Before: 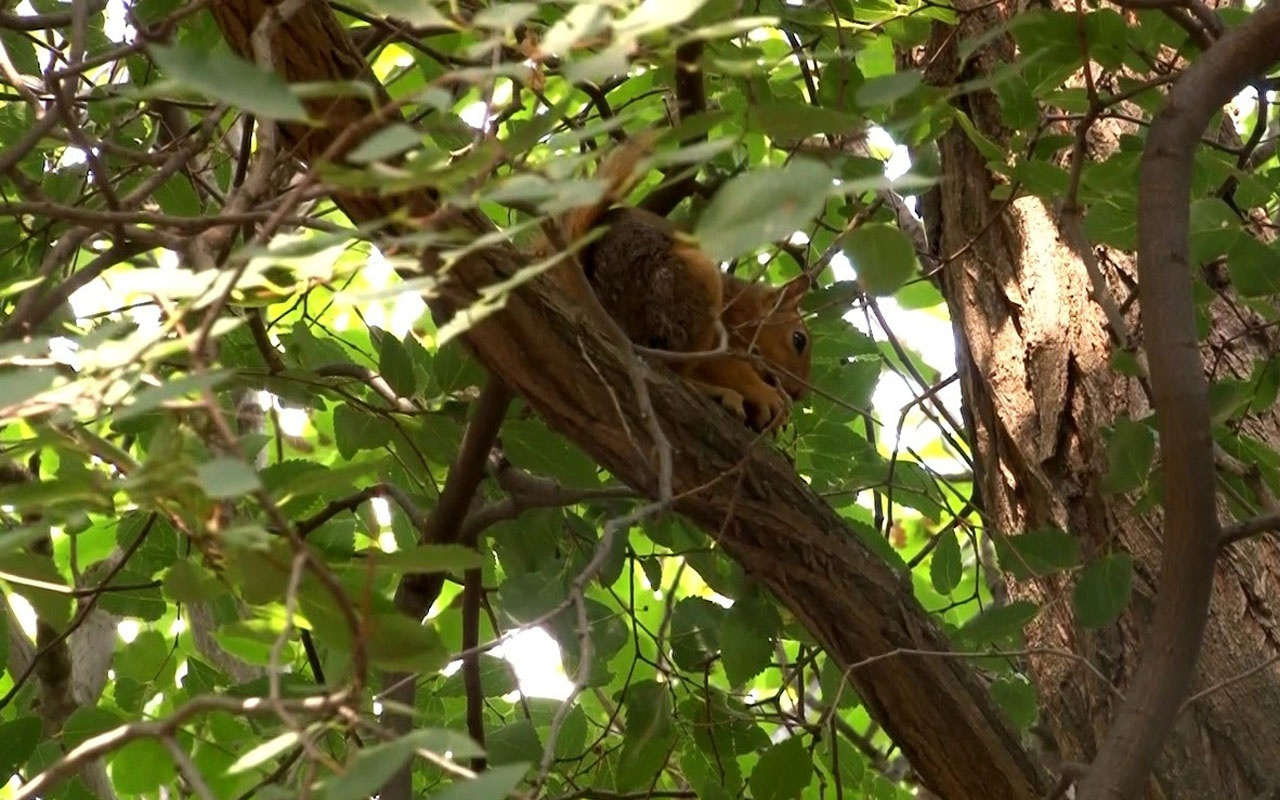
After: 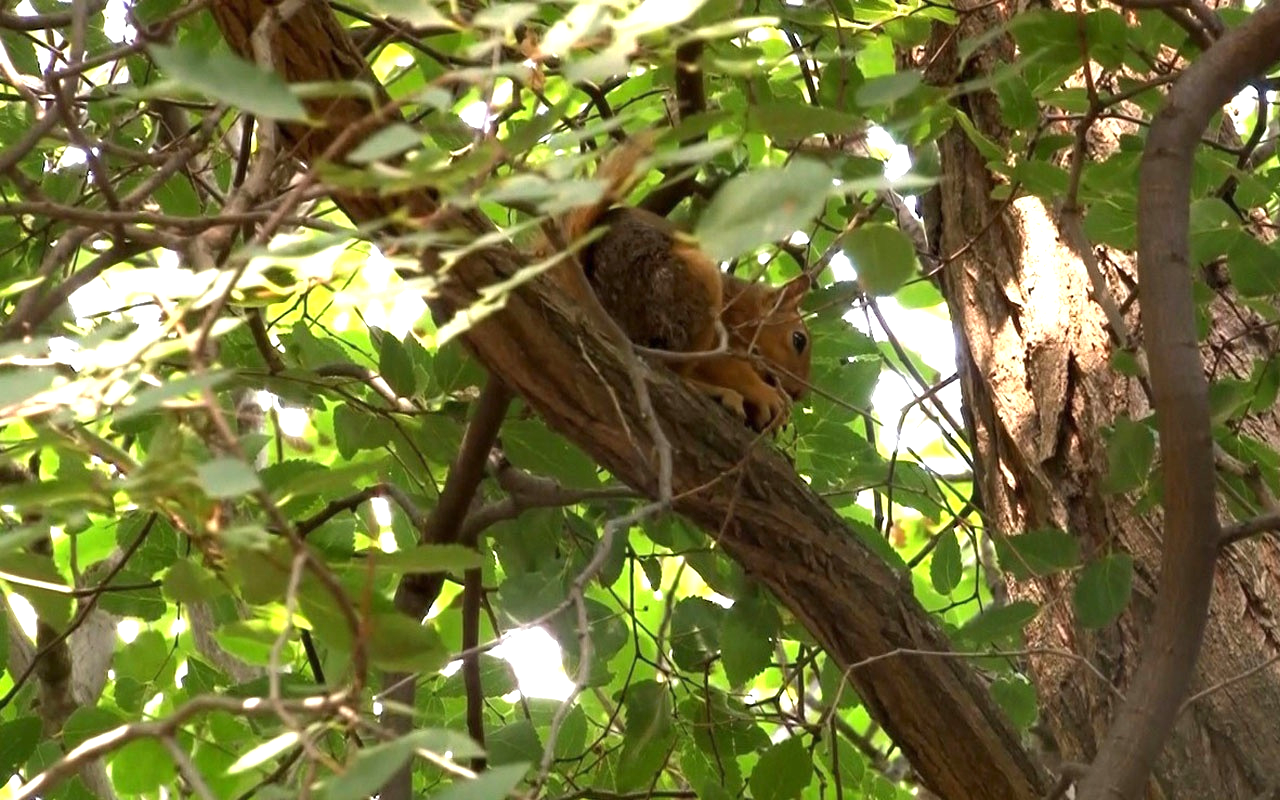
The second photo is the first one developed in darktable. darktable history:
exposure: exposure 0.671 EV, compensate highlight preservation false
